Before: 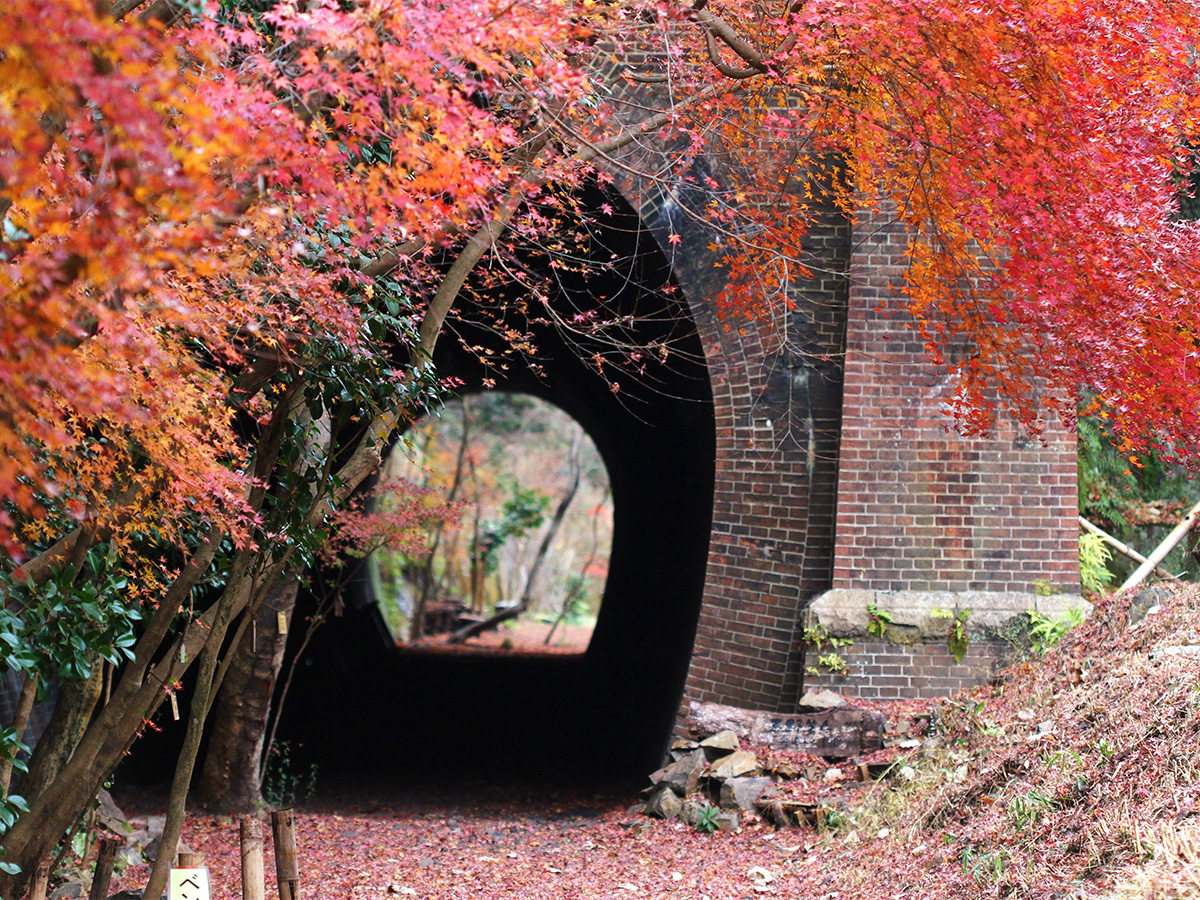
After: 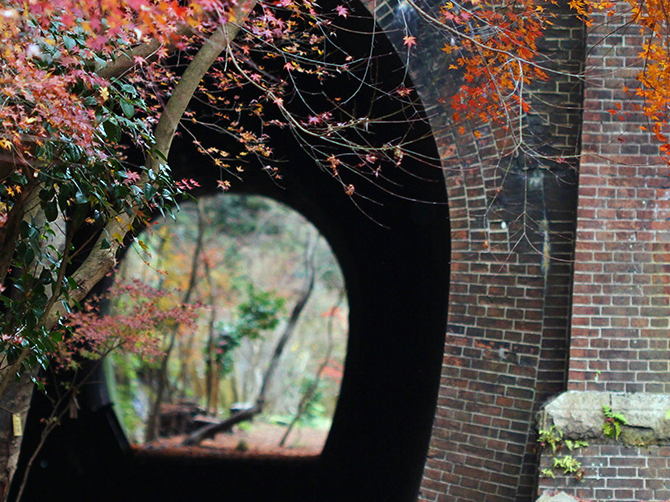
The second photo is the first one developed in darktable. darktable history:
color correction: highlights a* -4.28, highlights b* 6.53
white balance: red 0.925, blue 1.046
crop and rotate: left 22.13%, top 22.054%, right 22.026%, bottom 22.102%
